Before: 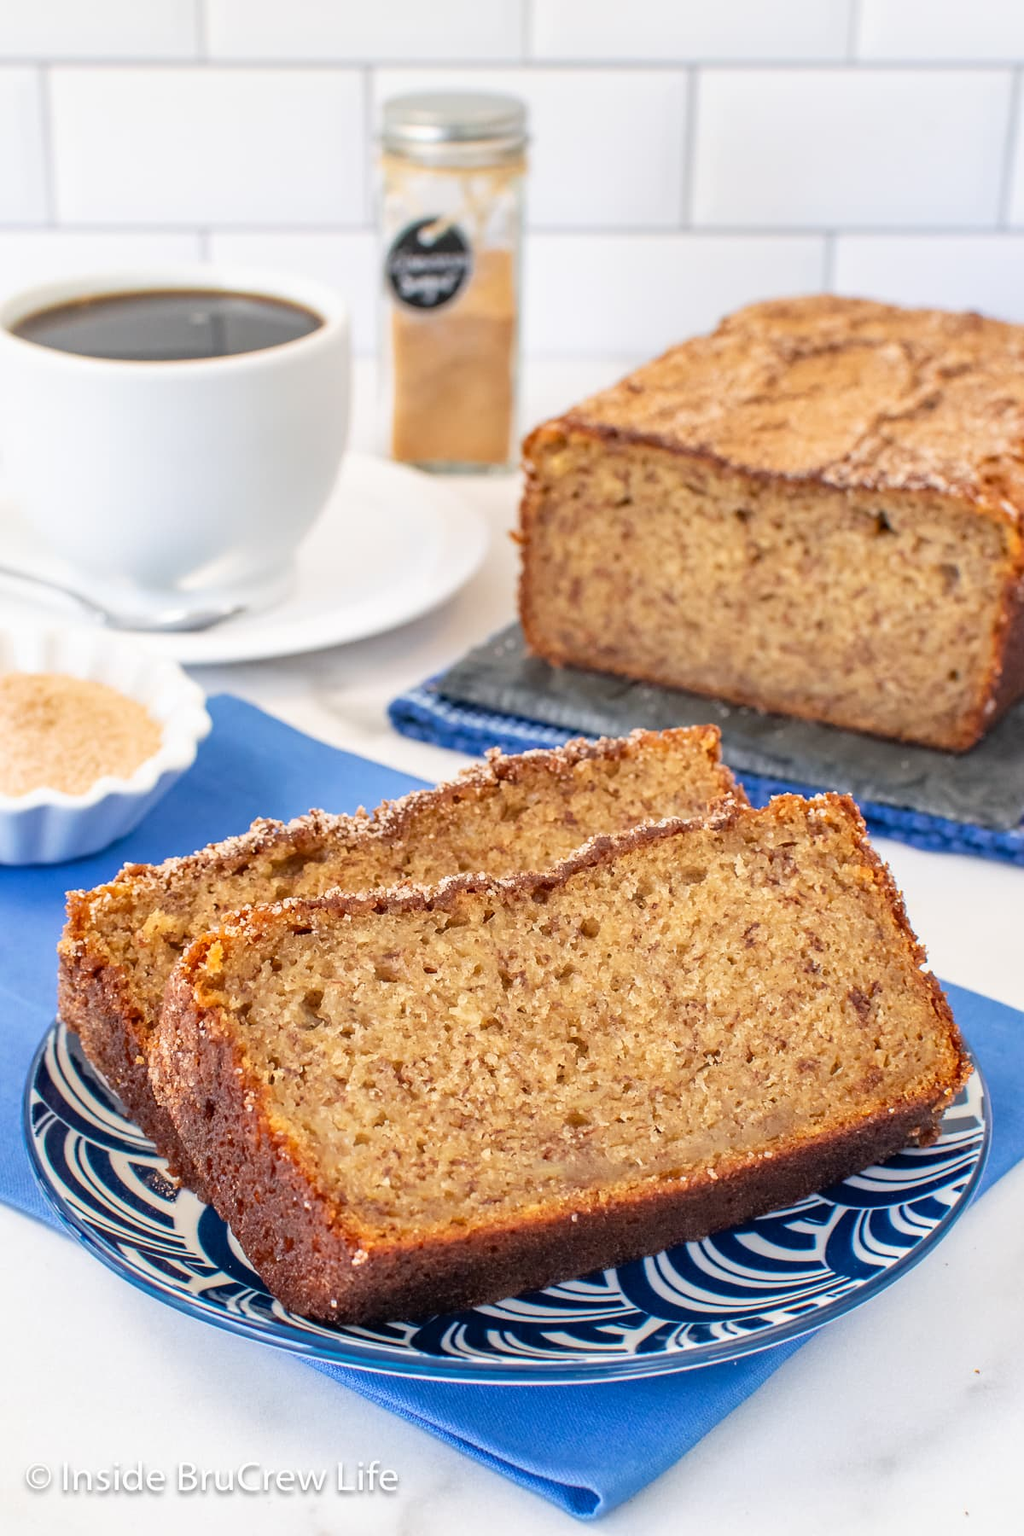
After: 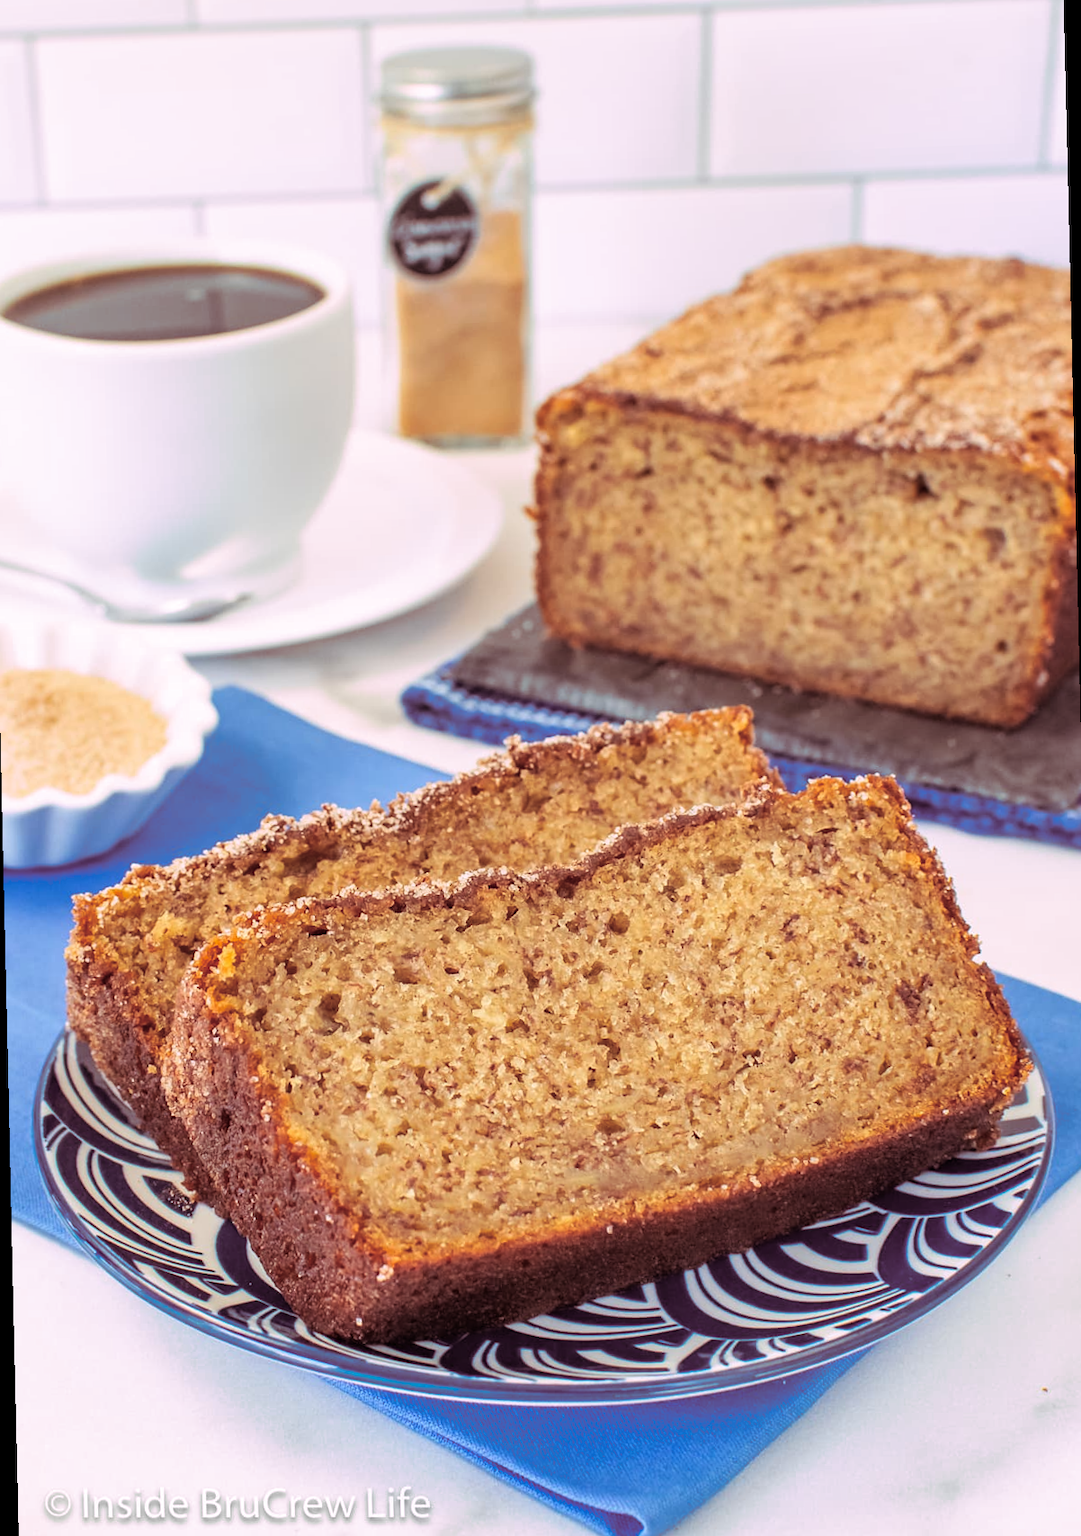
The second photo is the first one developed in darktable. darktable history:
split-toning: highlights › hue 298.8°, highlights › saturation 0.73, compress 41.76%
rotate and perspective: rotation -1.32°, lens shift (horizontal) -0.031, crop left 0.015, crop right 0.985, crop top 0.047, crop bottom 0.982
